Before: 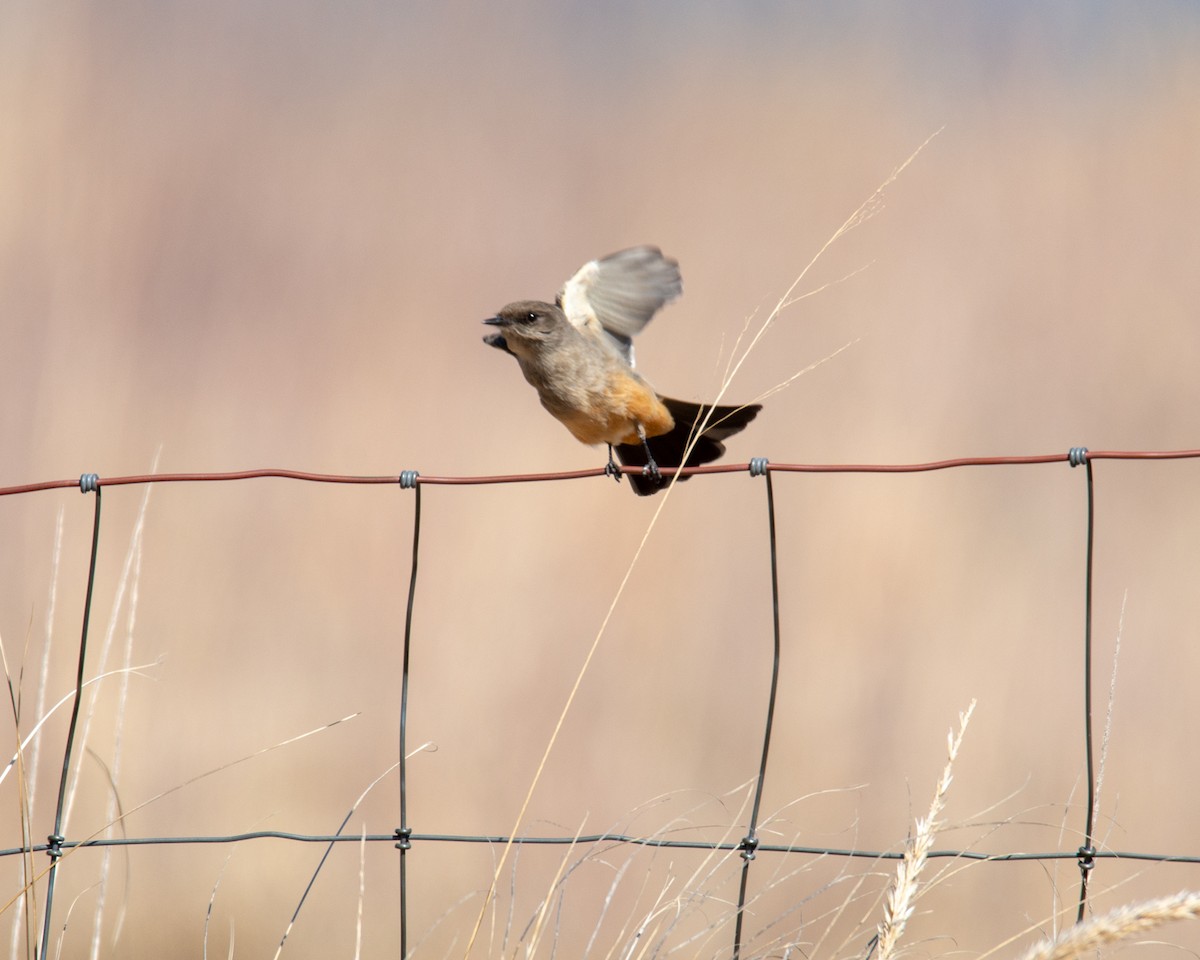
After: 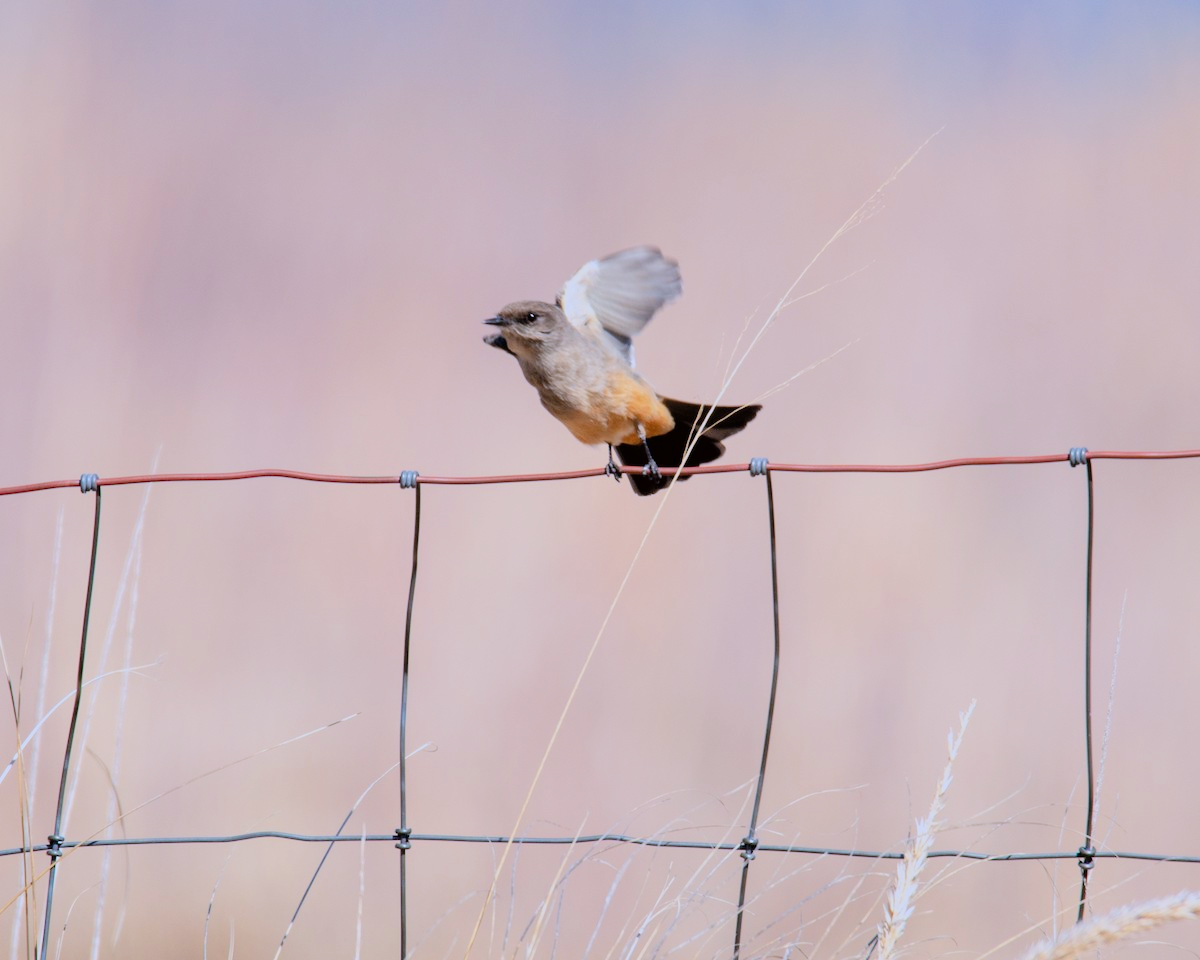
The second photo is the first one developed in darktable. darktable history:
filmic rgb: black relative exposure -7.65 EV, white relative exposure 4.56 EV, hardness 3.61, color science v6 (2022)
levels: levels [0, 0.445, 1]
color calibration: illuminant custom, x 0.373, y 0.388, temperature 4247.43 K
